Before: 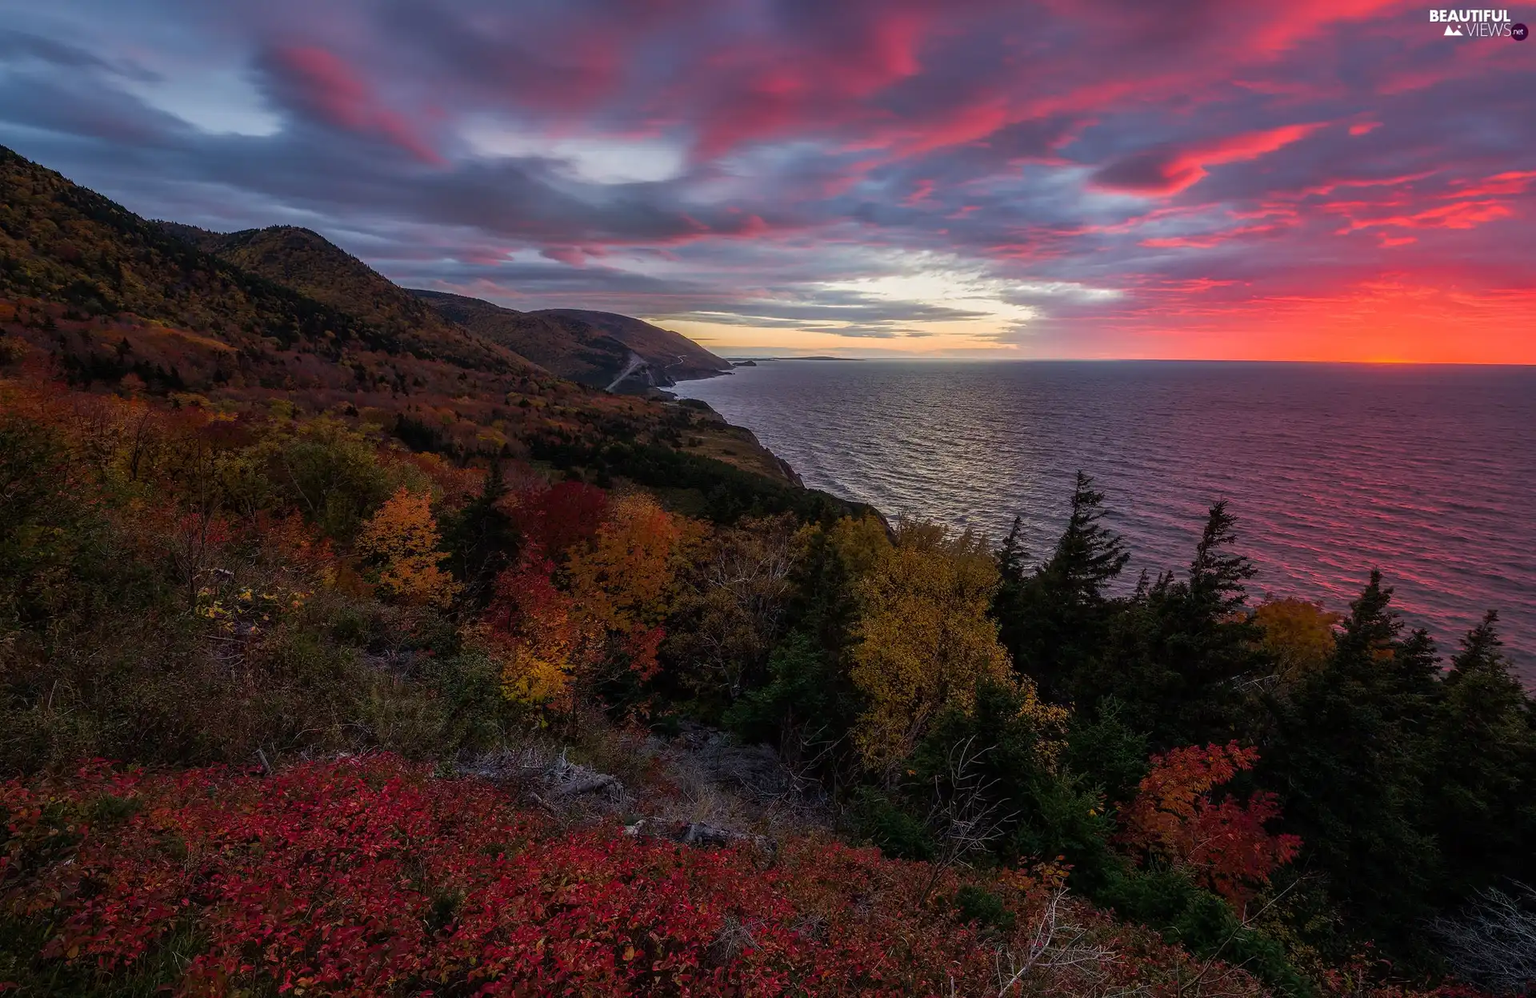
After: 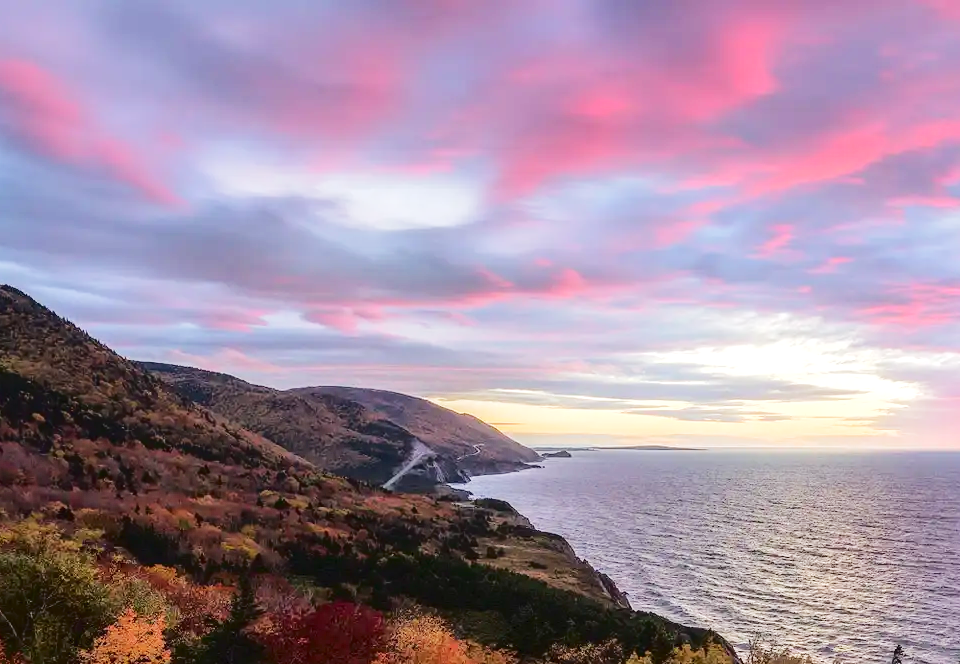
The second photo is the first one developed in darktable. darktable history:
base curve: curves: ch0 [(0, 0) (0.204, 0.334) (0.55, 0.733) (1, 1)], preserve colors none
tone curve: curves: ch0 [(0, 0) (0.003, 0.031) (0.011, 0.033) (0.025, 0.038) (0.044, 0.049) (0.069, 0.059) (0.1, 0.071) (0.136, 0.093) (0.177, 0.142) (0.224, 0.204) (0.277, 0.292) (0.335, 0.387) (0.399, 0.484) (0.468, 0.567) (0.543, 0.643) (0.623, 0.712) (0.709, 0.776) (0.801, 0.837) (0.898, 0.903) (1, 1)], color space Lab, independent channels, preserve colors none
exposure: exposure 0.608 EV, compensate exposure bias true, compensate highlight preservation false
crop: left 19.519%, right 30.443%, bottom 46.73%
